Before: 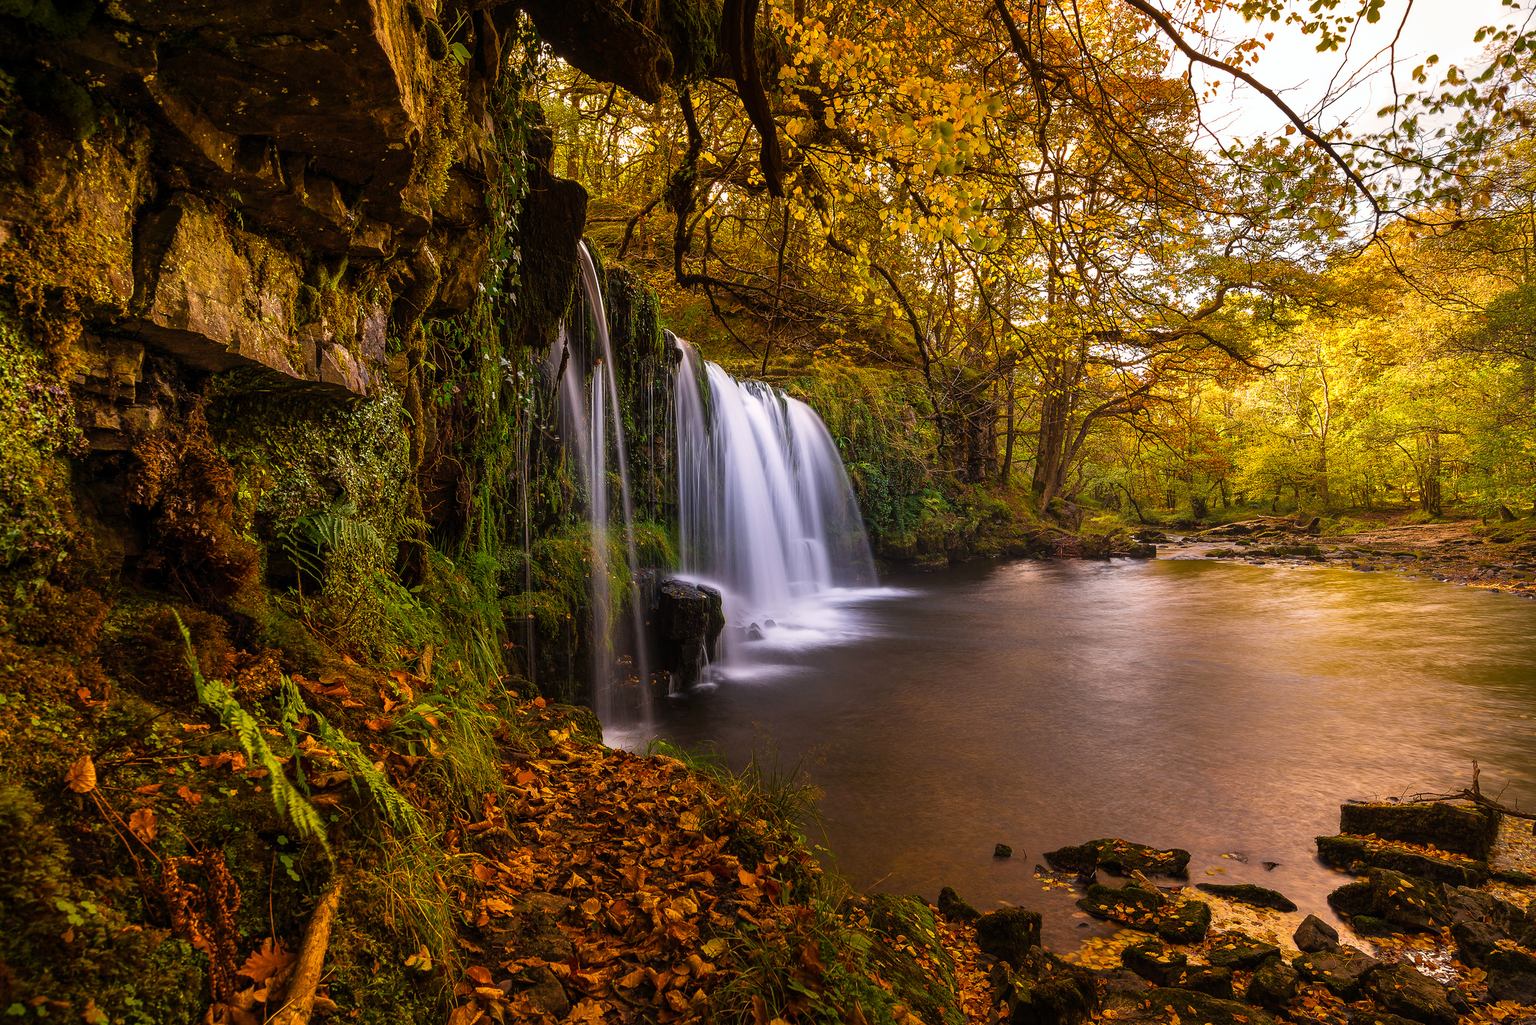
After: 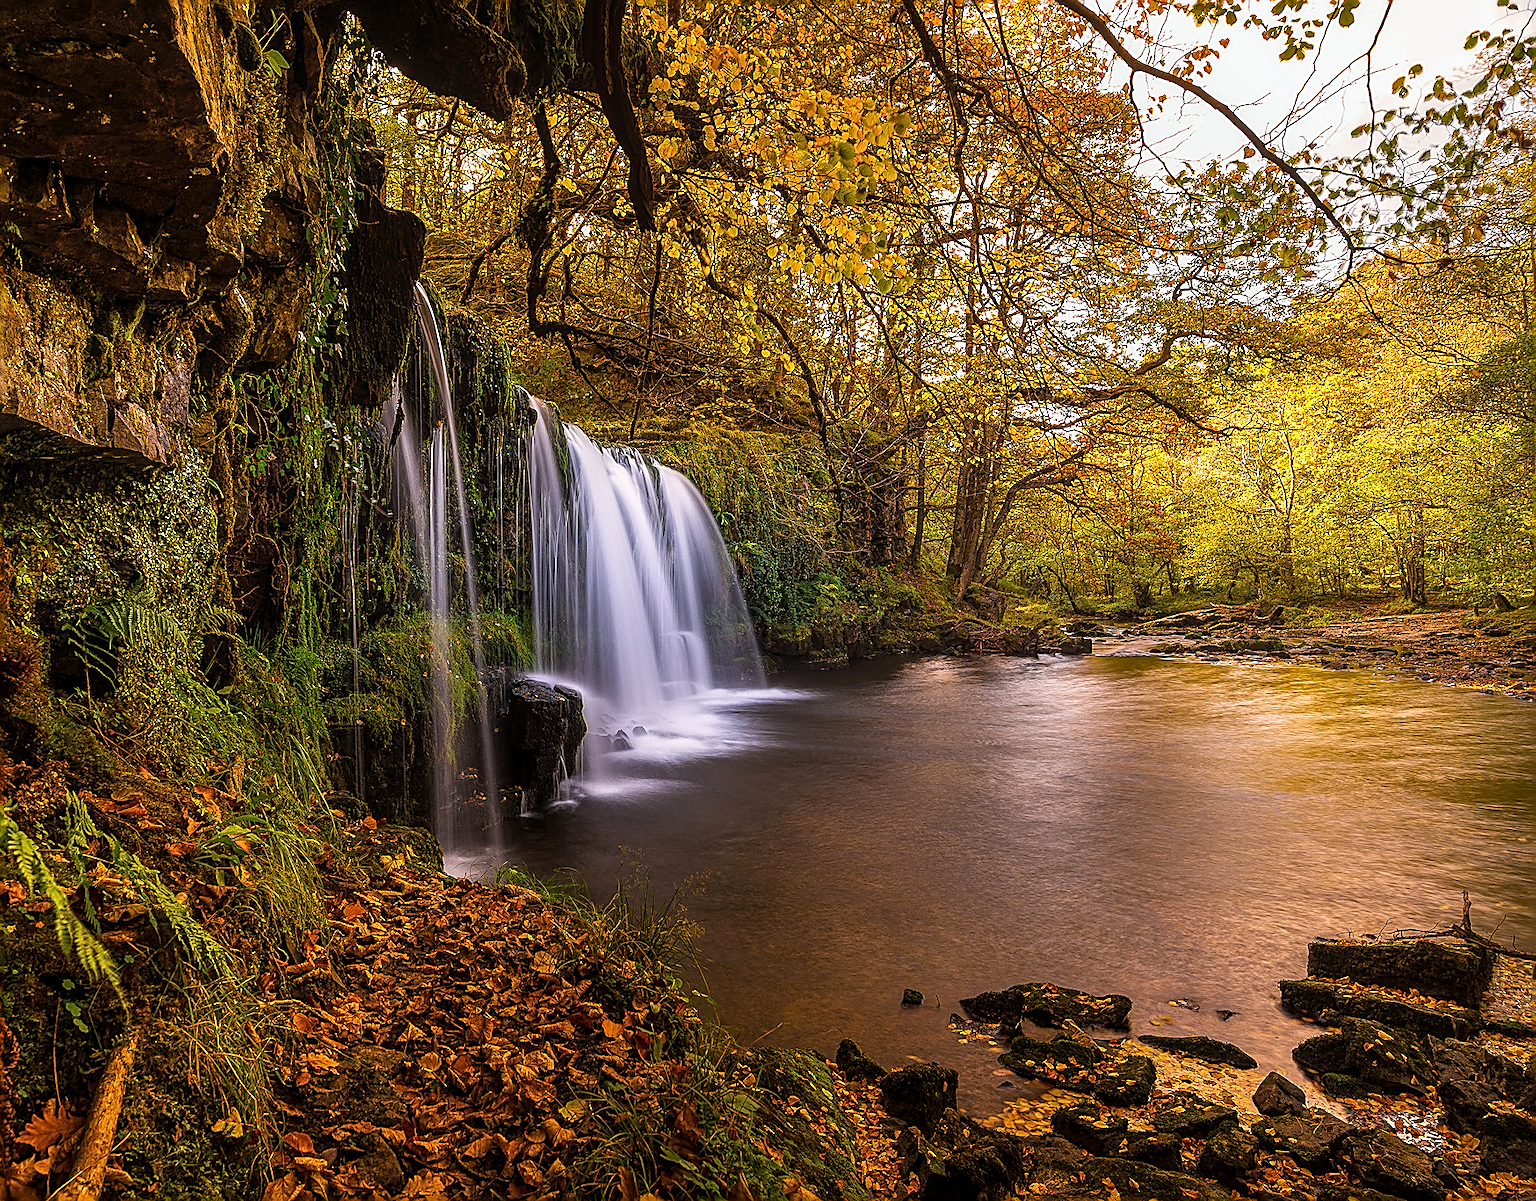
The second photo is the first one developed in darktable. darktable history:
sharpen: radius 1.632, amount 1.308
crop and rotate: left 14.63%
local contrast: on, module defaults
